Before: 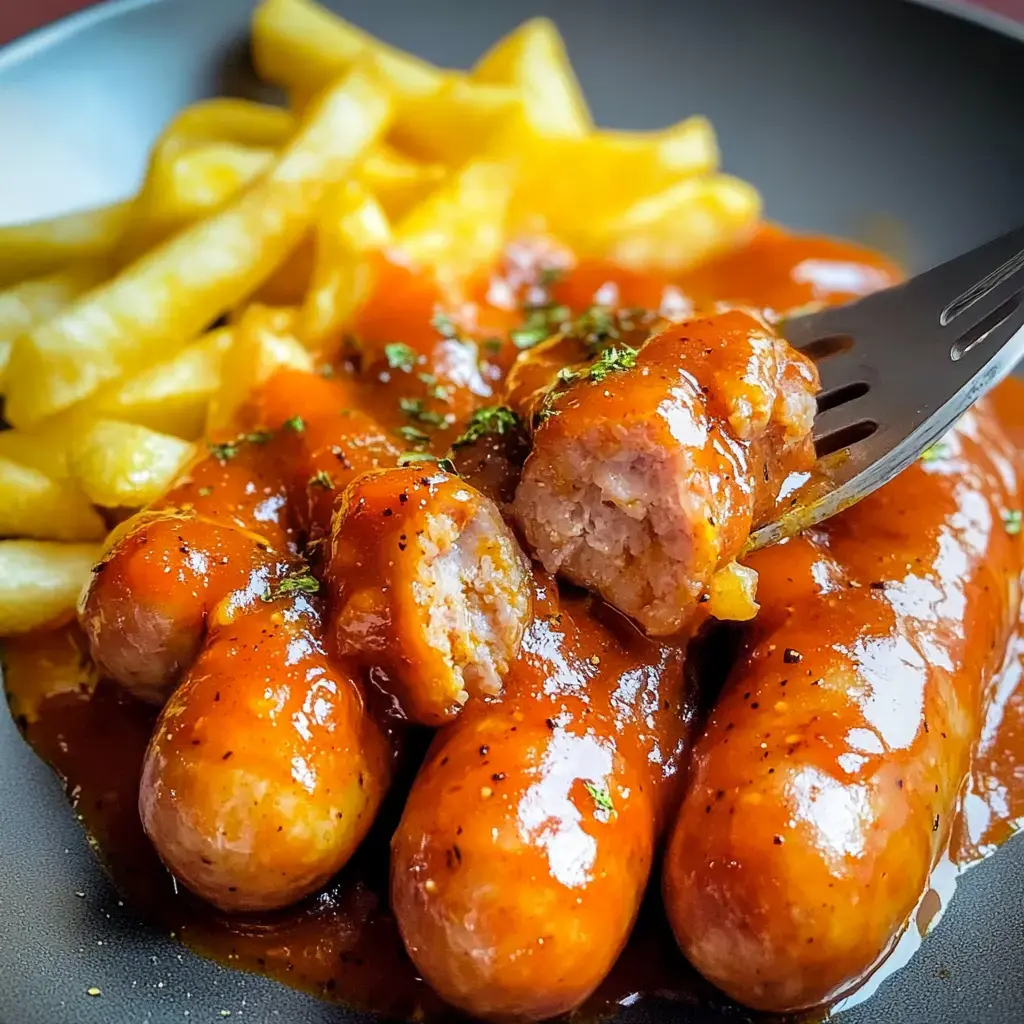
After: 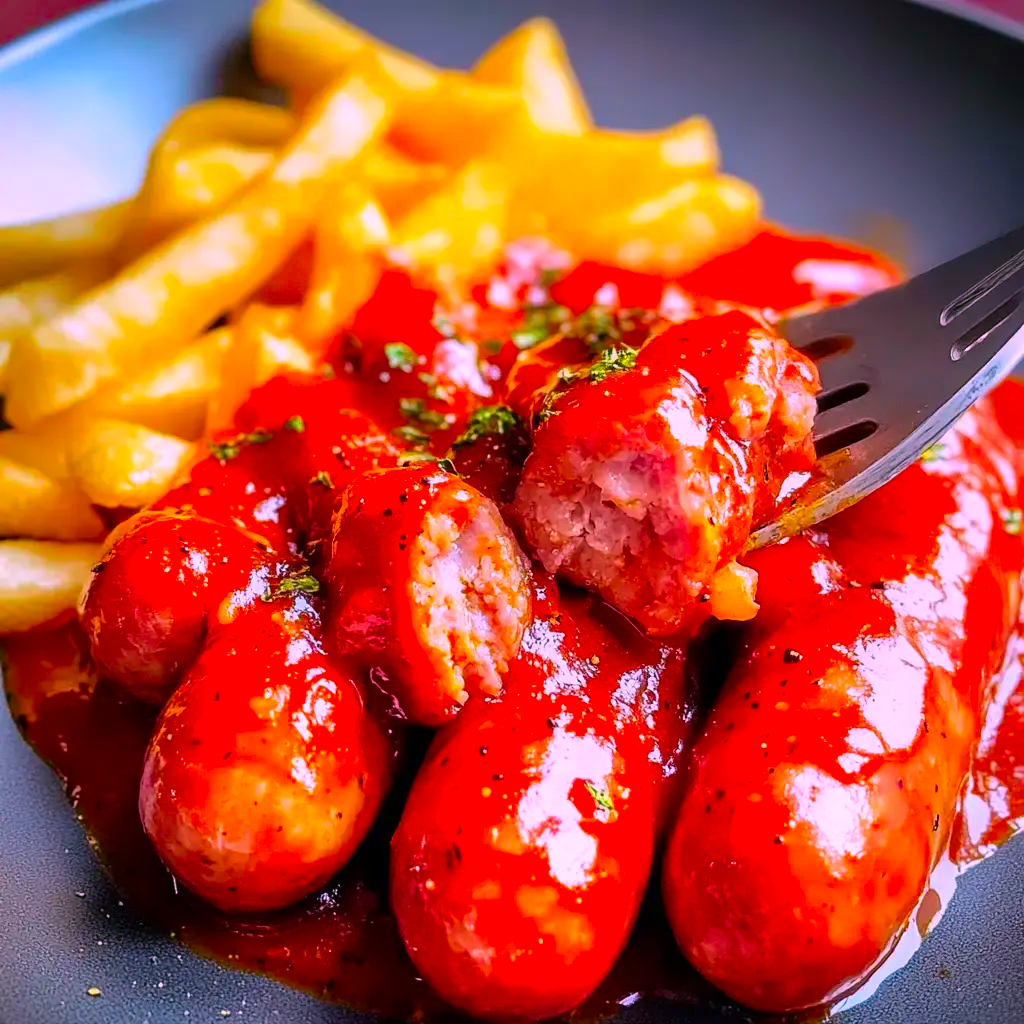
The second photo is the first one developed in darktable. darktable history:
color correction: highlights a* 18.76, highlights b* -11.77, saturation 1.69
